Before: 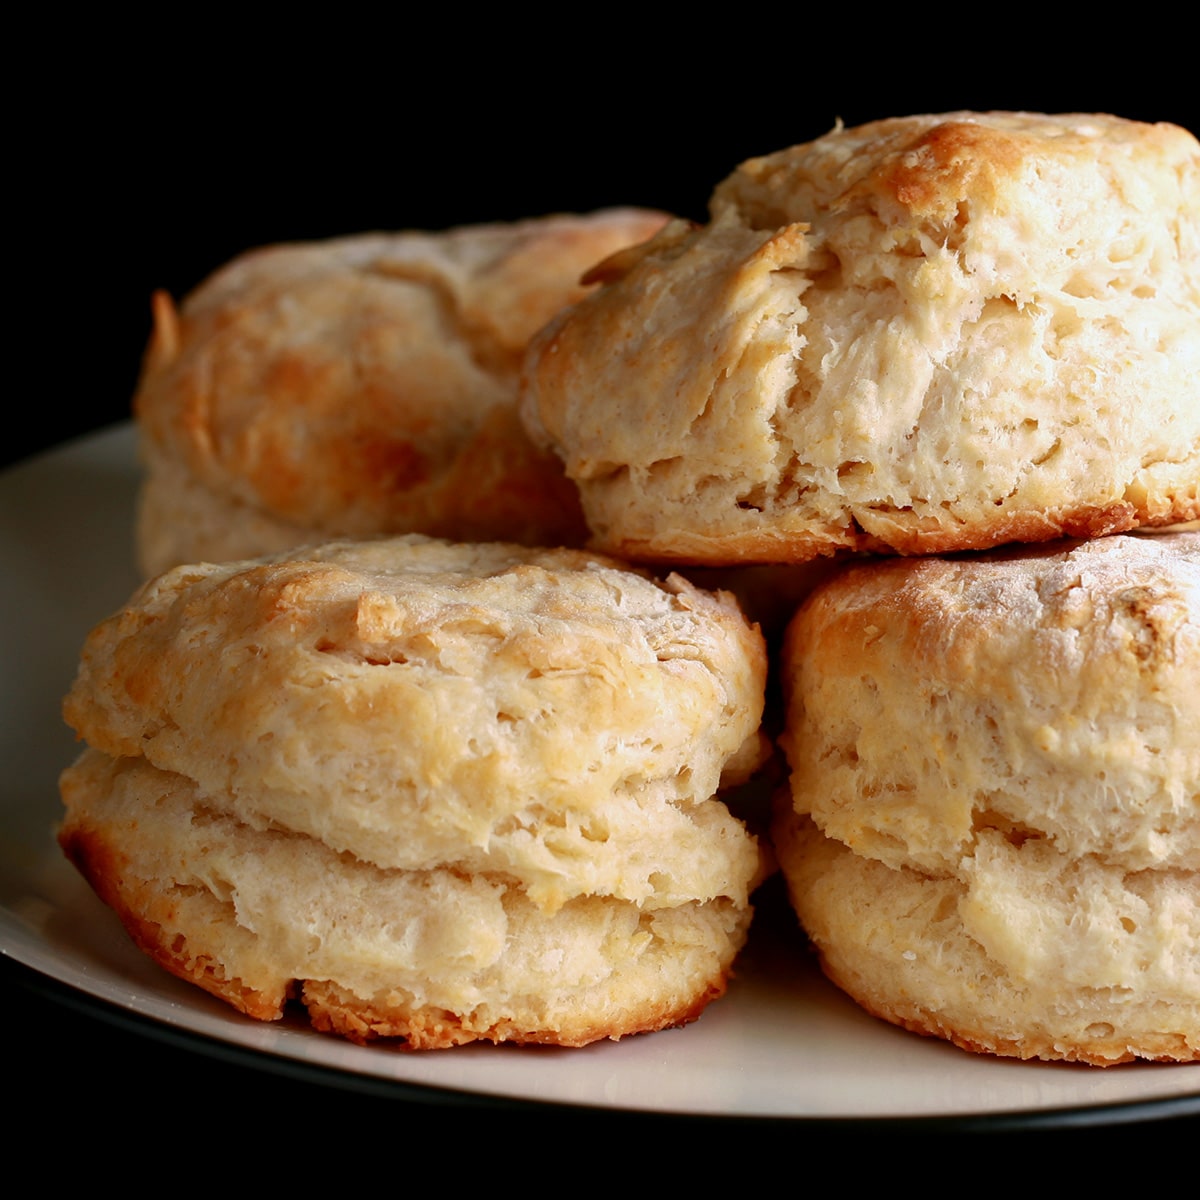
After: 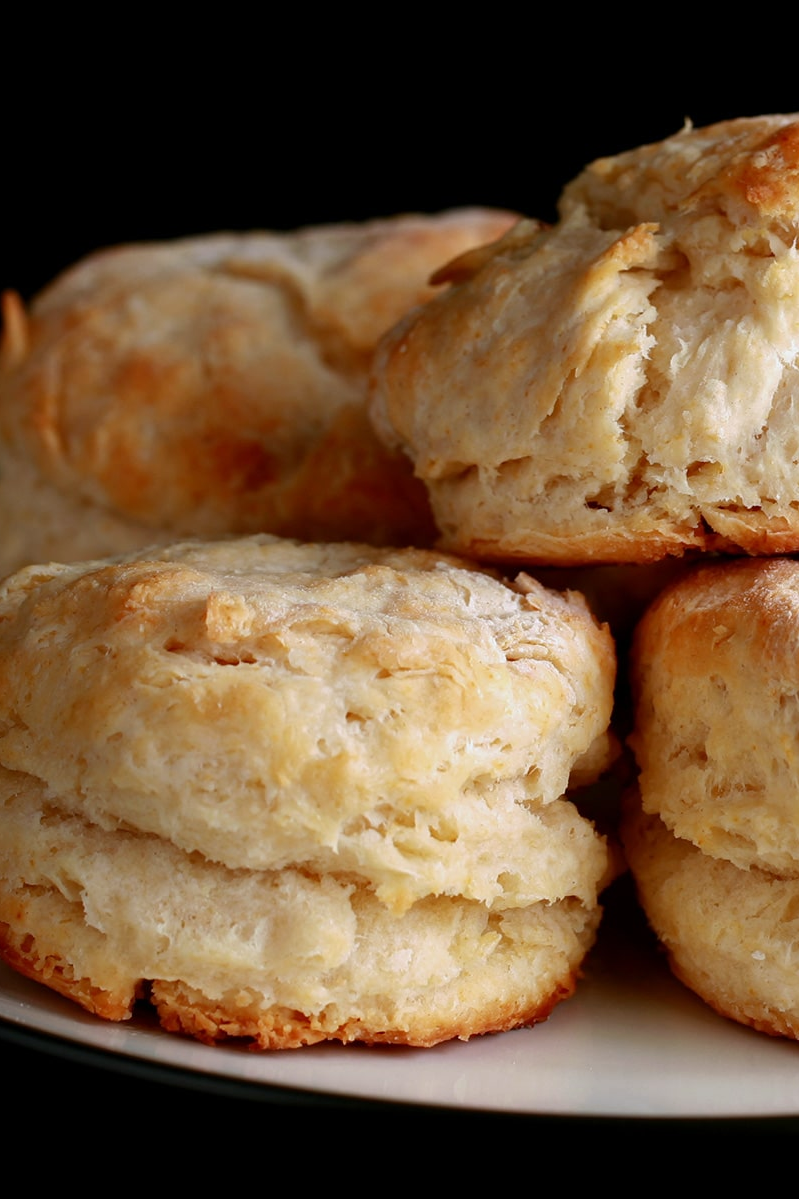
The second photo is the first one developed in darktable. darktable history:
white balance: red 0.98, blue 1.034
crop and rotate: left 12.648%, right 20.685%
exposure: compensate highlight preservation false
